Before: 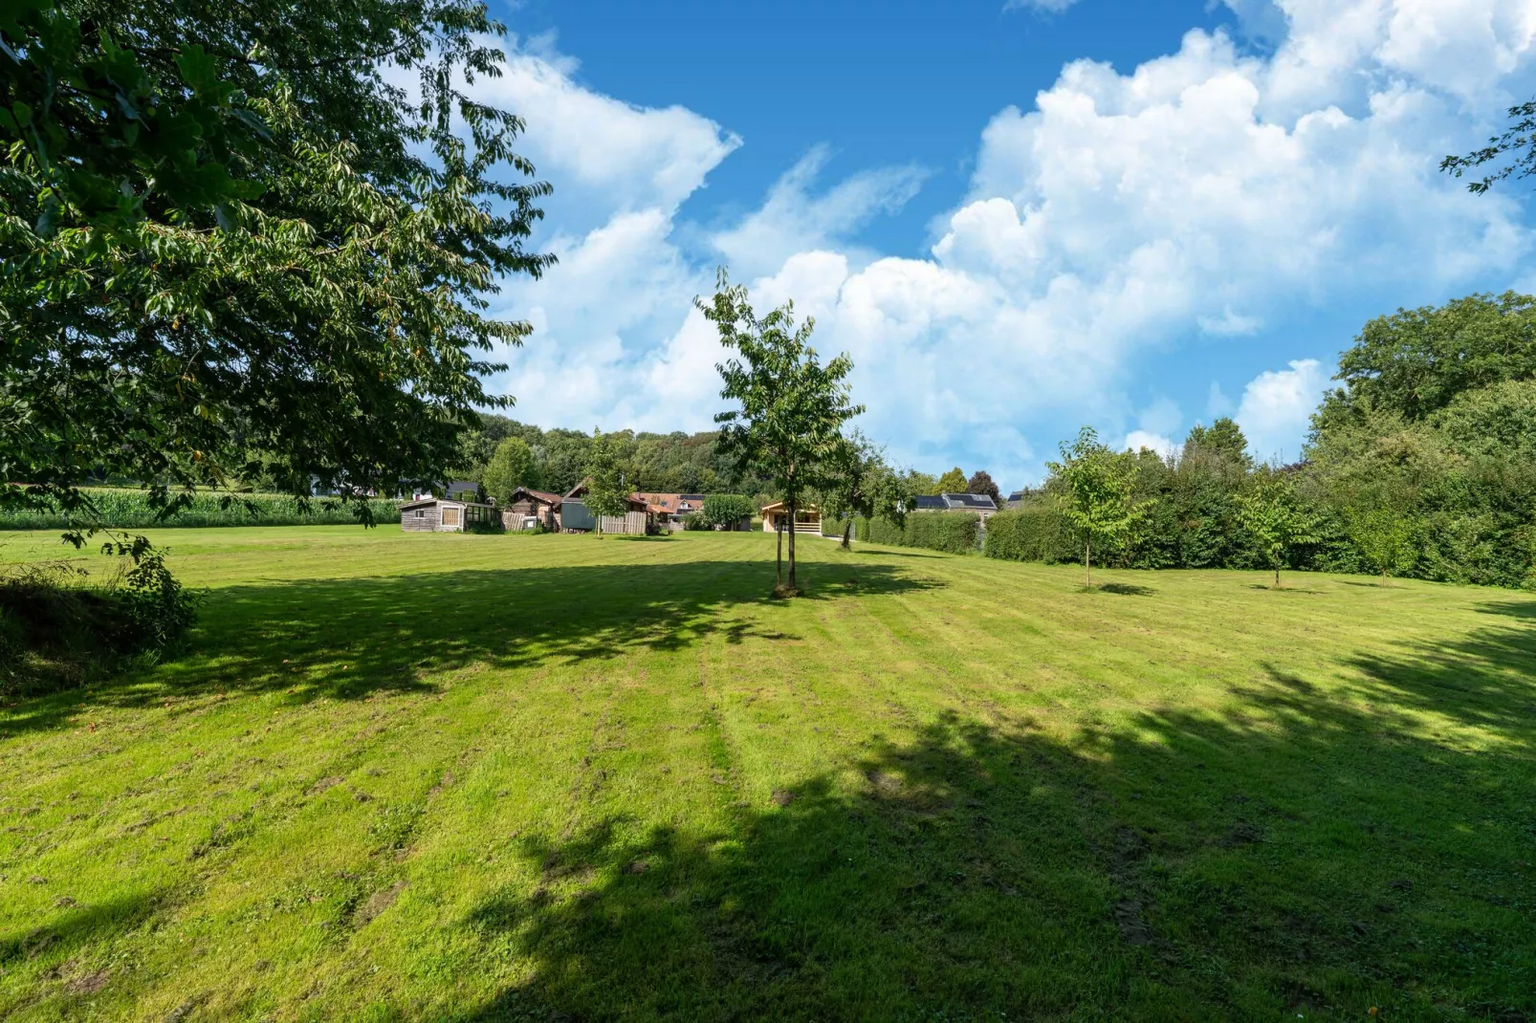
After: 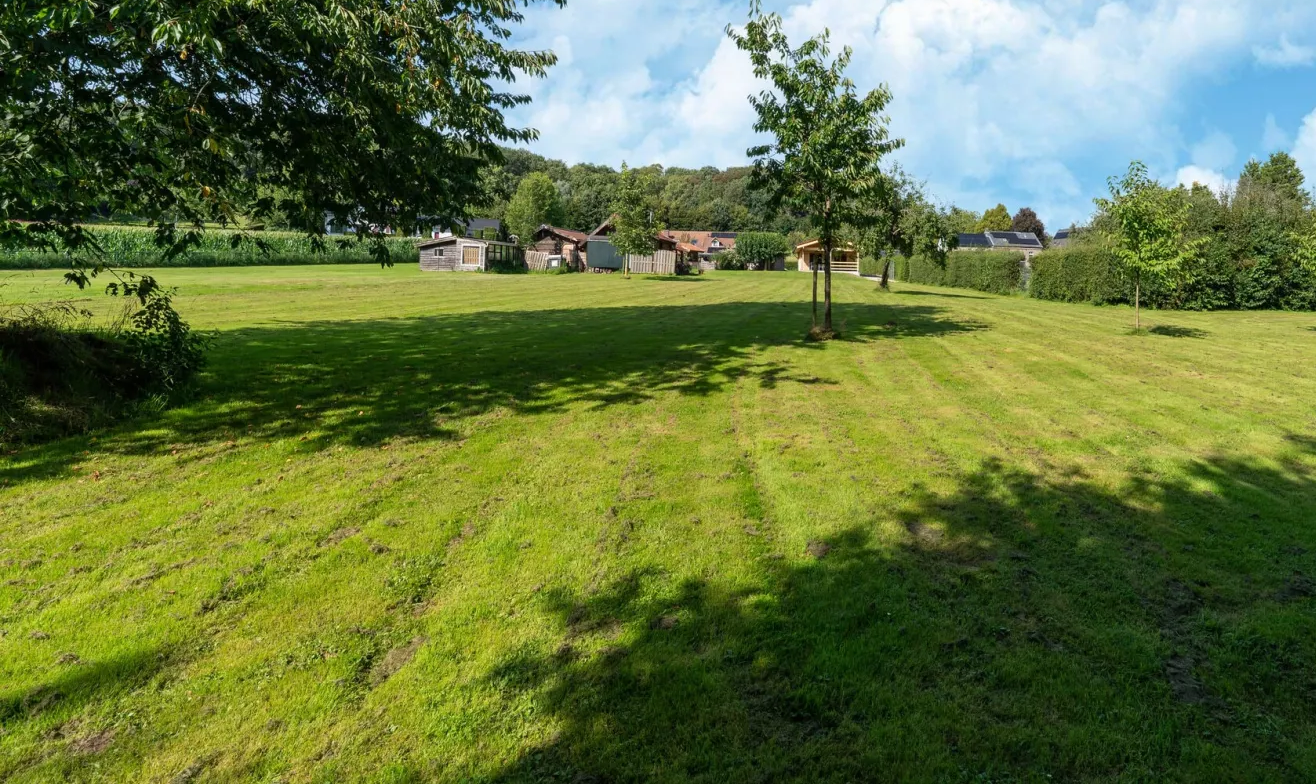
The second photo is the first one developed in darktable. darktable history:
crop: top 26.718%, right 18.028%
